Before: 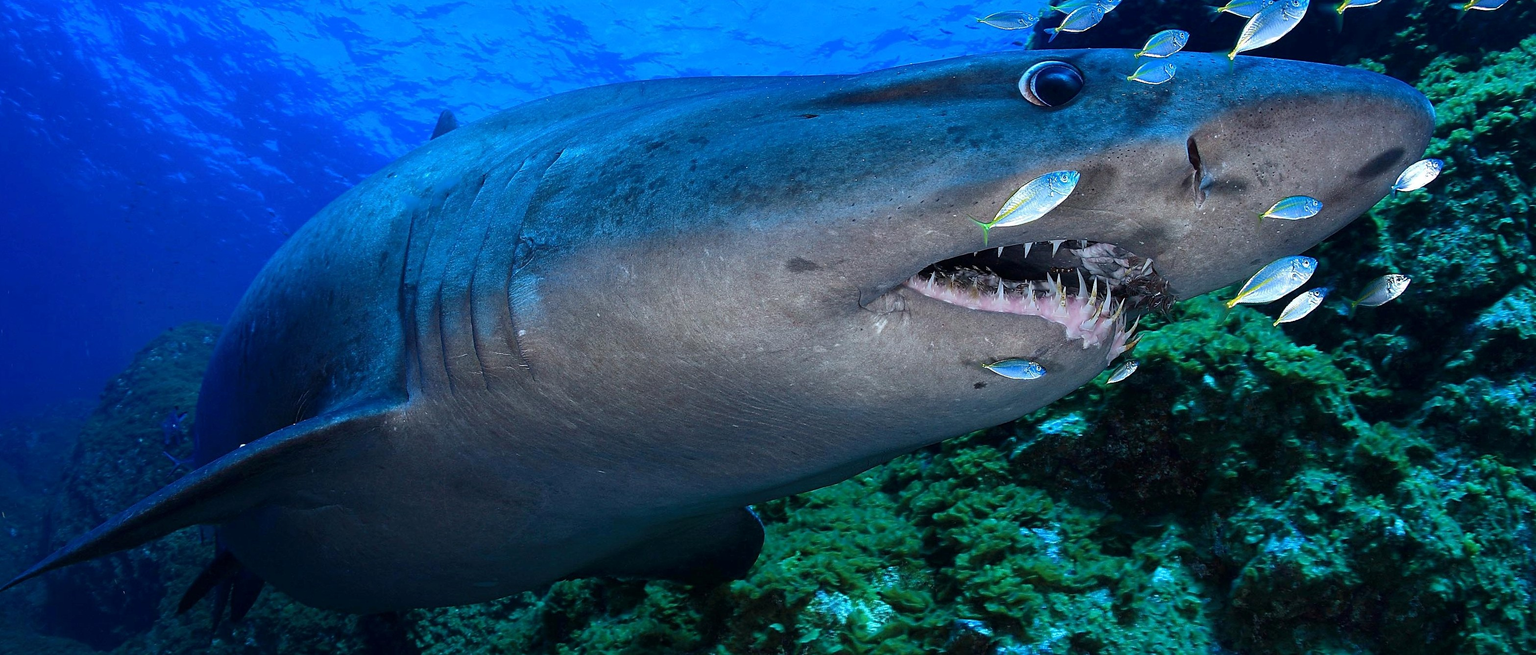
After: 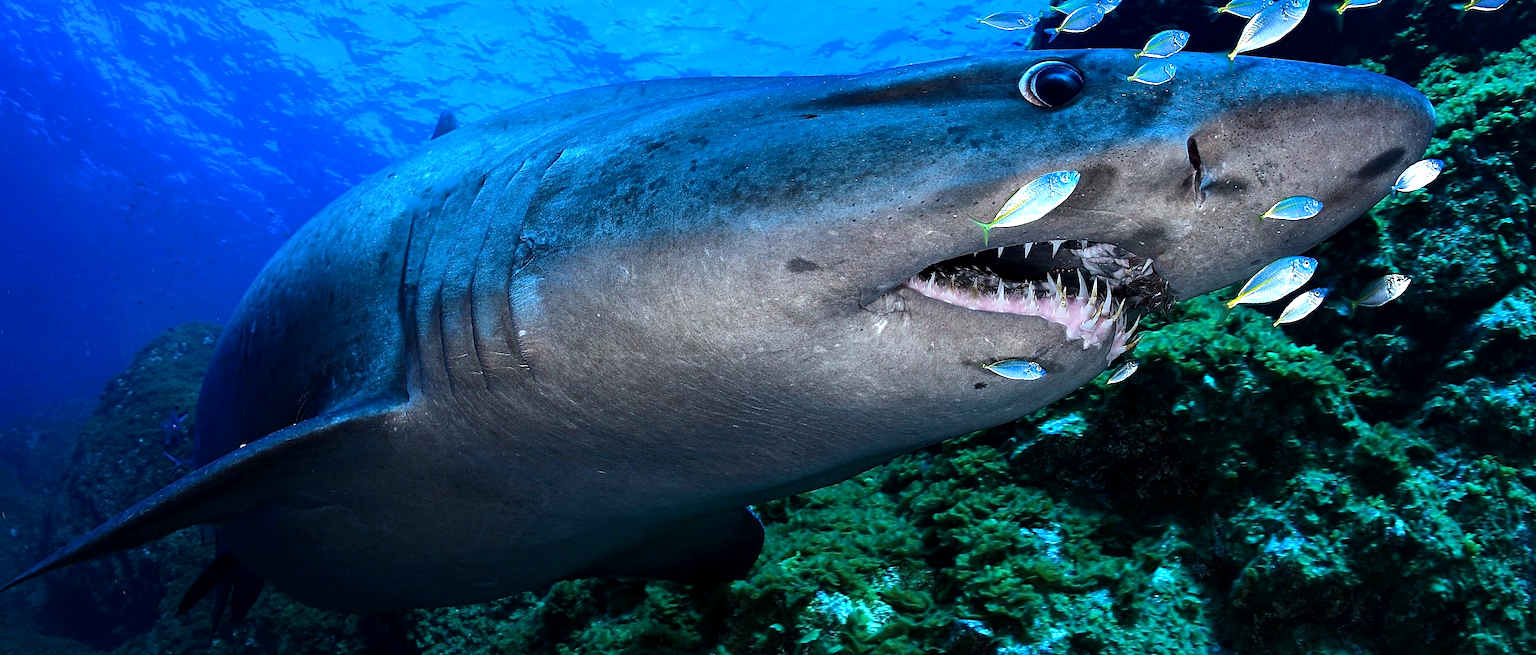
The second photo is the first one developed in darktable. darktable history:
local contrast: highlights 61%, shadows 106%, detail 107%, midtone range 0.529
tone equalizer: -8 EV -0.75 EV, -7 EV -0.7 EV, -6 EV -0.6 EV, -5 EV -0.4 EV, -3 EV 0.4 EV, -2 EV 0.6 EV, -1 EV 0.7 EV, +0 EV 0.75 EV, edges refinement/feathering 500, mask exposure compensation -1.57 EV, preserve details no
